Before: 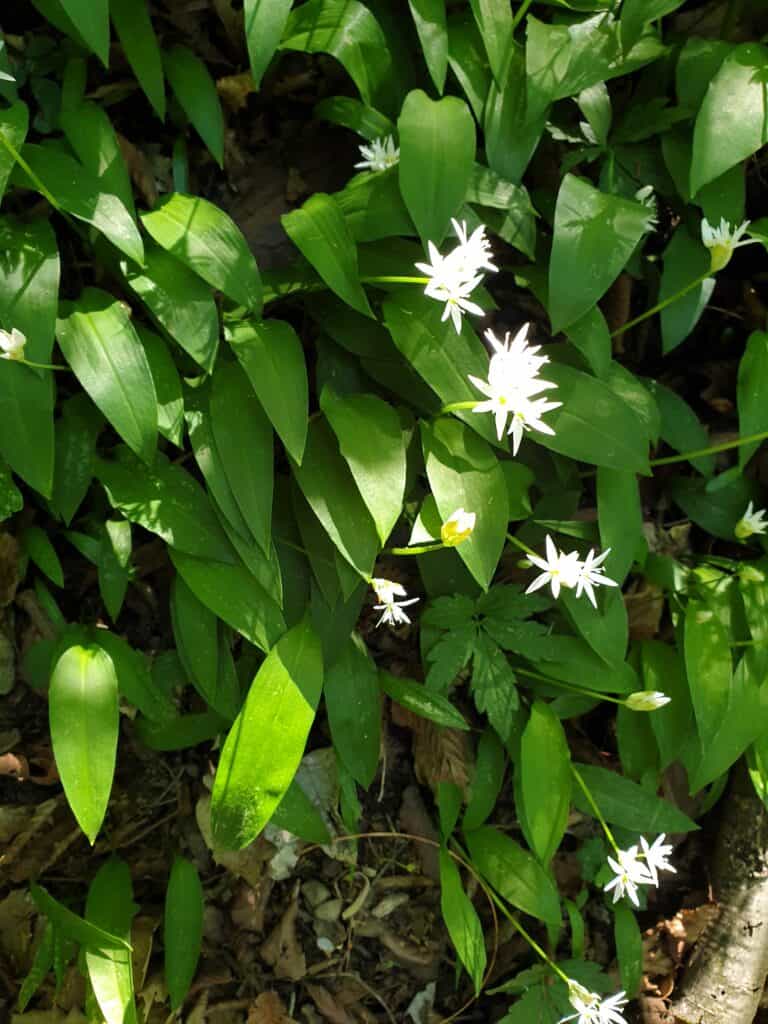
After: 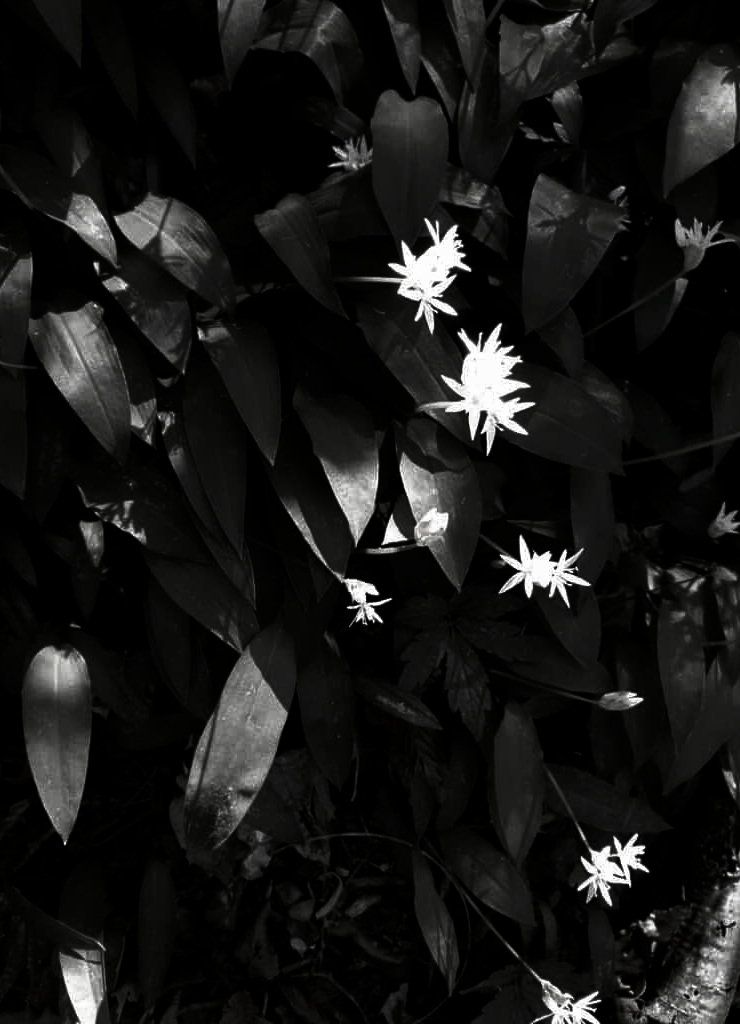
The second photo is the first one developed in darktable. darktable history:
contrast brightness saturation: contrast 0.017, brightness -0.996, saturation -0.98
crop and rotate: left 3.516%
